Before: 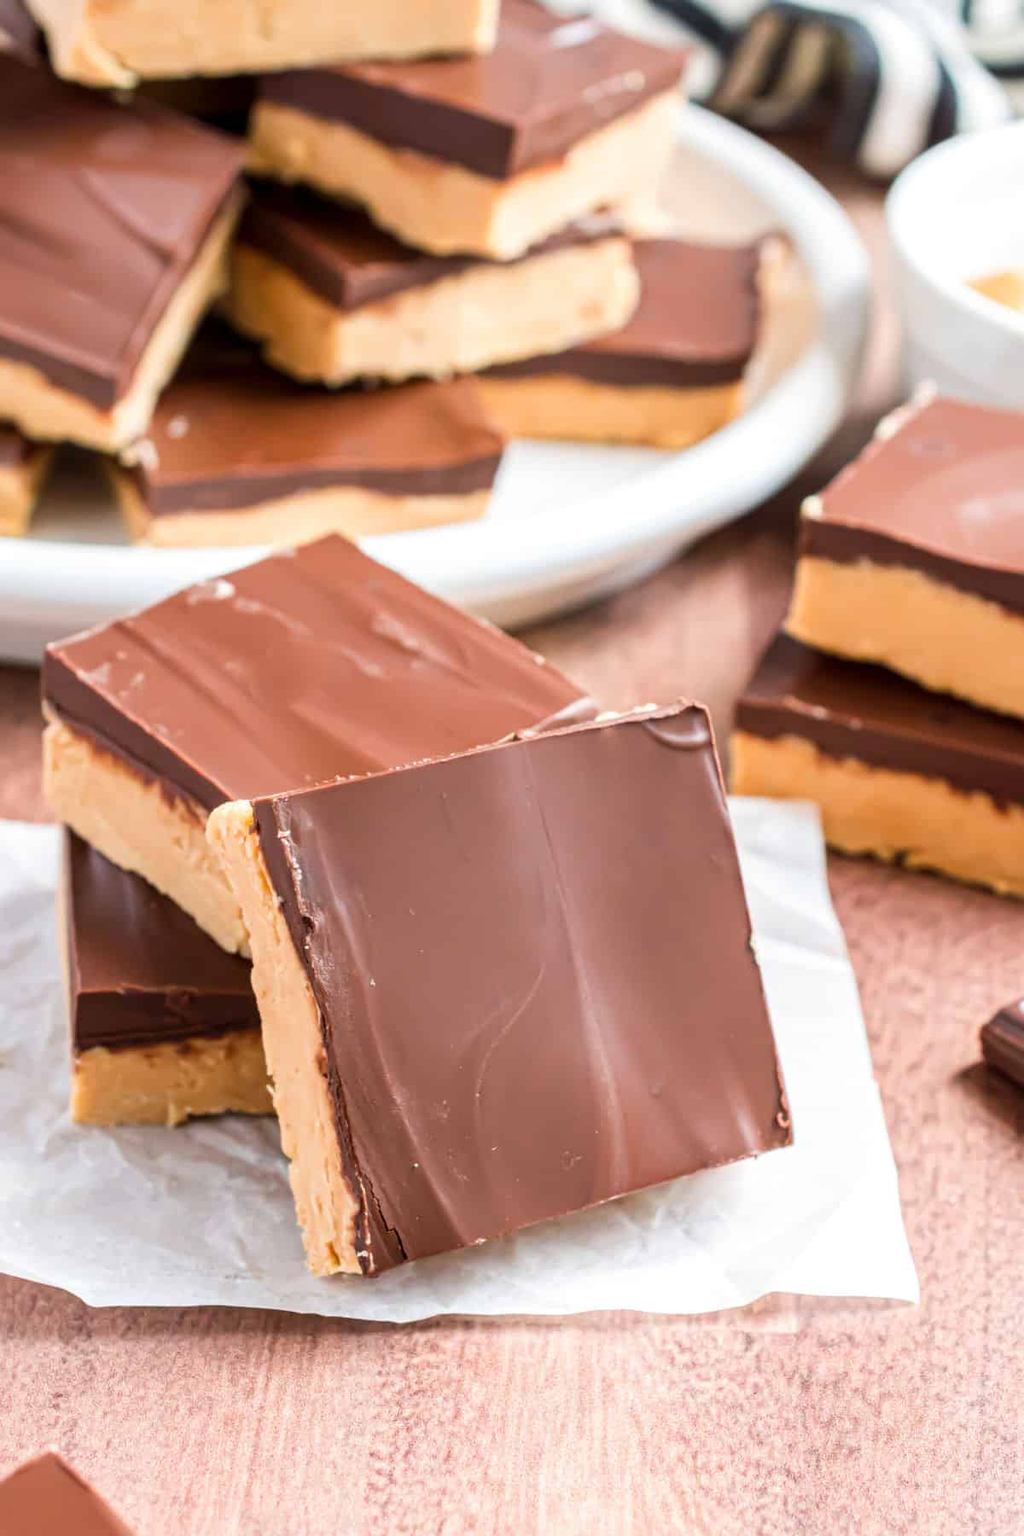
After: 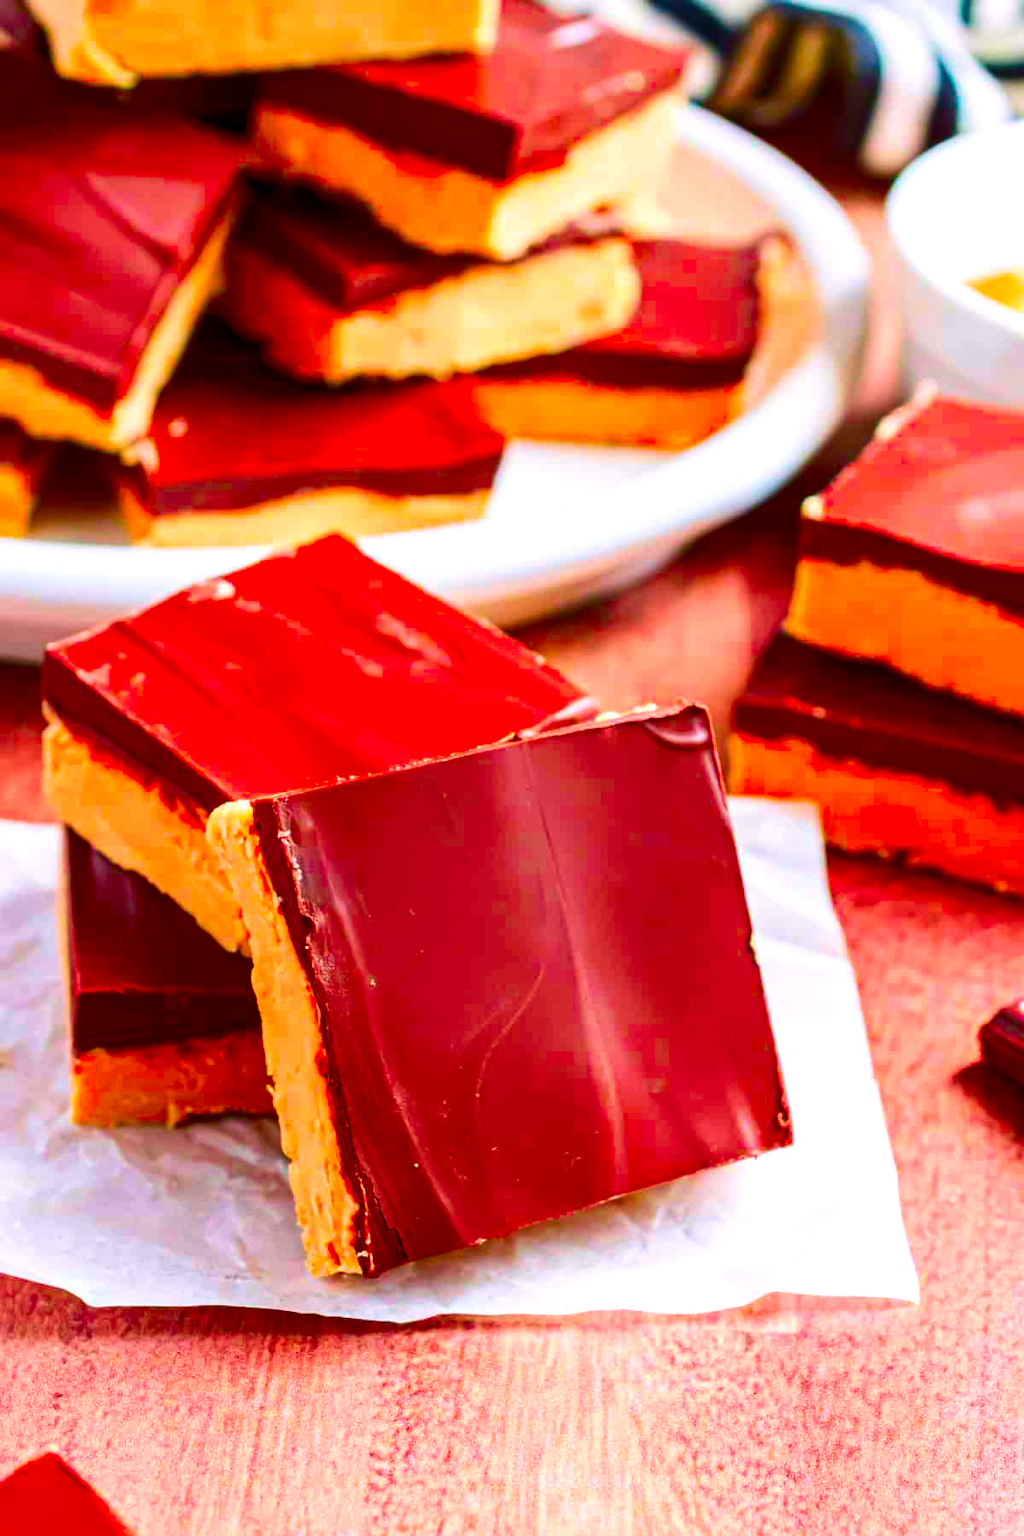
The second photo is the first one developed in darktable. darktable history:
velvia: strength 21.48%
exposure: exposure 0.073 EV, compensate highlight preservation false
levels: mode automatic, levels [0, 0.281, 0.562]
contrast brightness saturation: contrast 0.127, brightness -0.225, saturation 0.137
color correction: highlights a* 1.53, highlights b* -1.74, saturation 2.46
